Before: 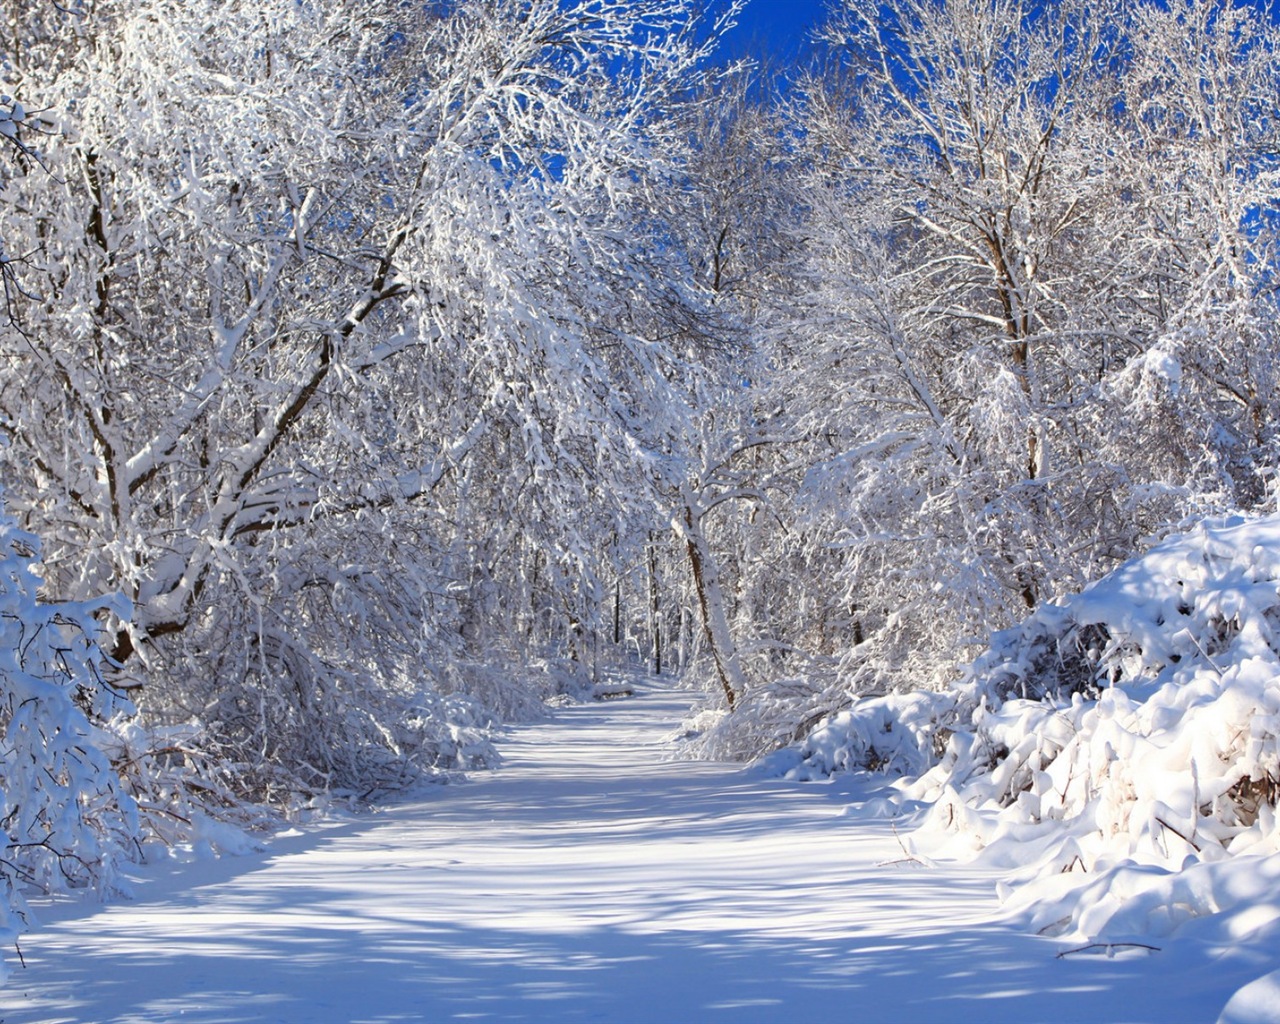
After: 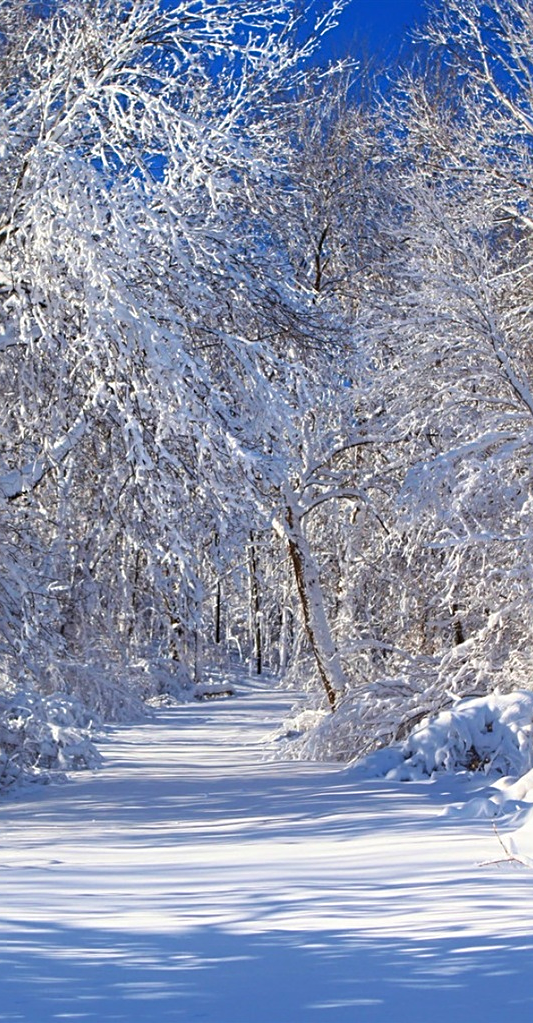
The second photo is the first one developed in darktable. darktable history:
sharpen: radius 2.529, amount 0.323
crop: left 31.229%, right 27.105%
velvia: on, module defaults
